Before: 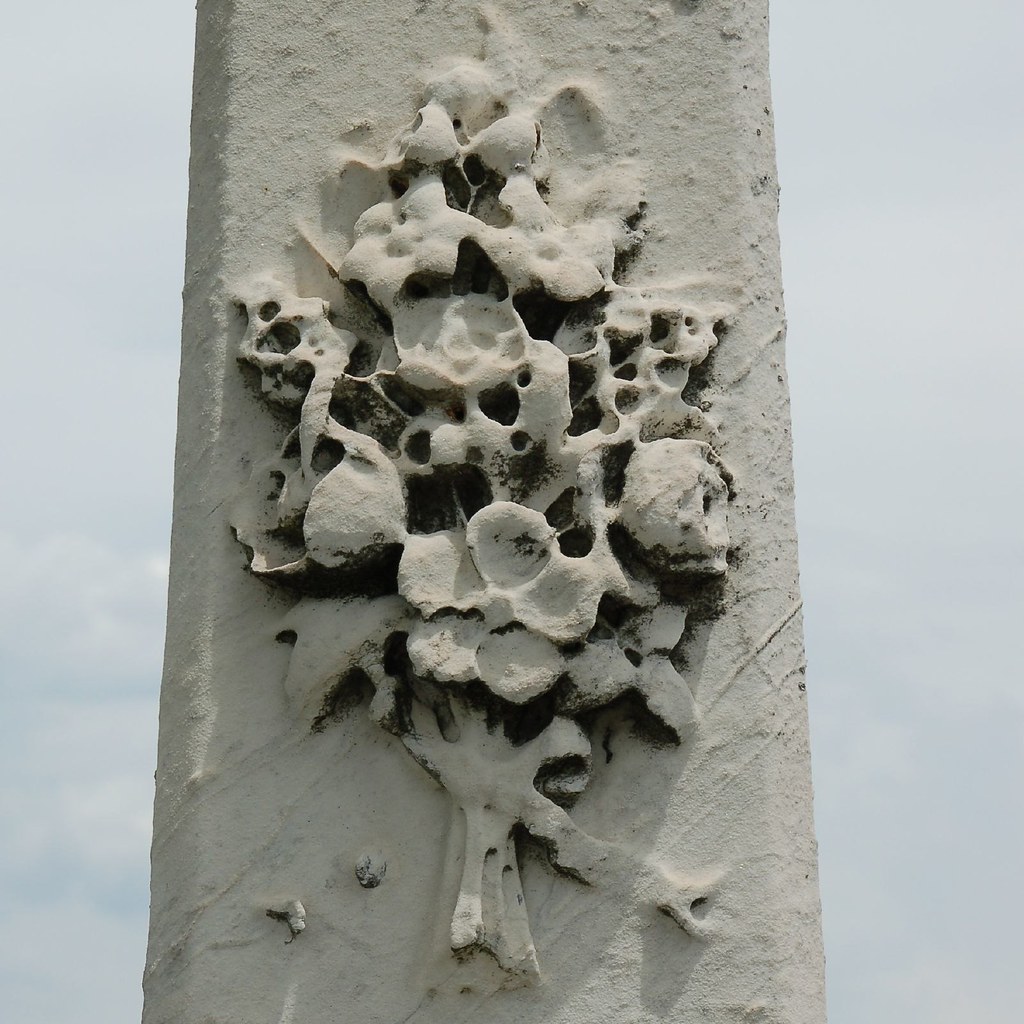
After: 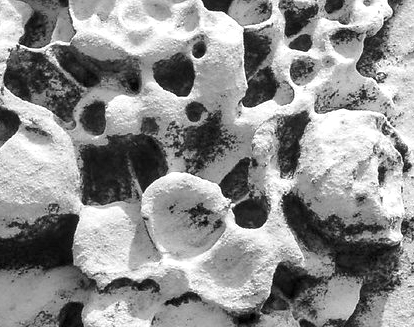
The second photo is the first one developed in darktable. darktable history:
local contrast: detail 130%
crop: left 31.751%, top 32.172%, right 27.8%, bottom 35.83%
exposure: black level correction 0, exposure 0.9 EV, compensate highlight preservation false
monochrome: on, module defaults
